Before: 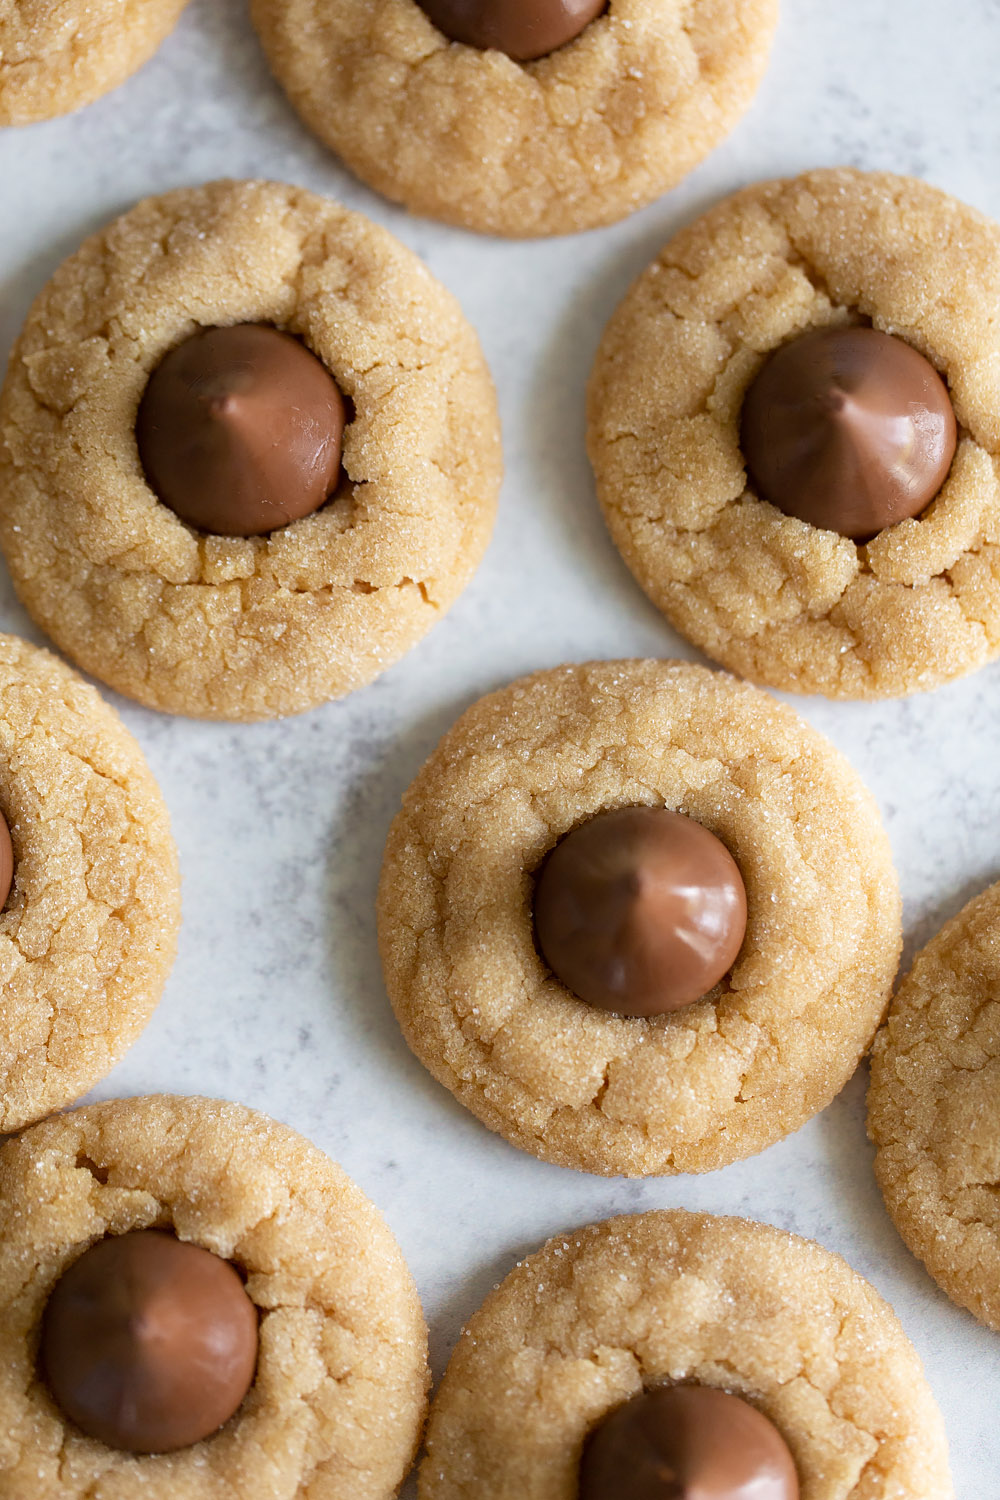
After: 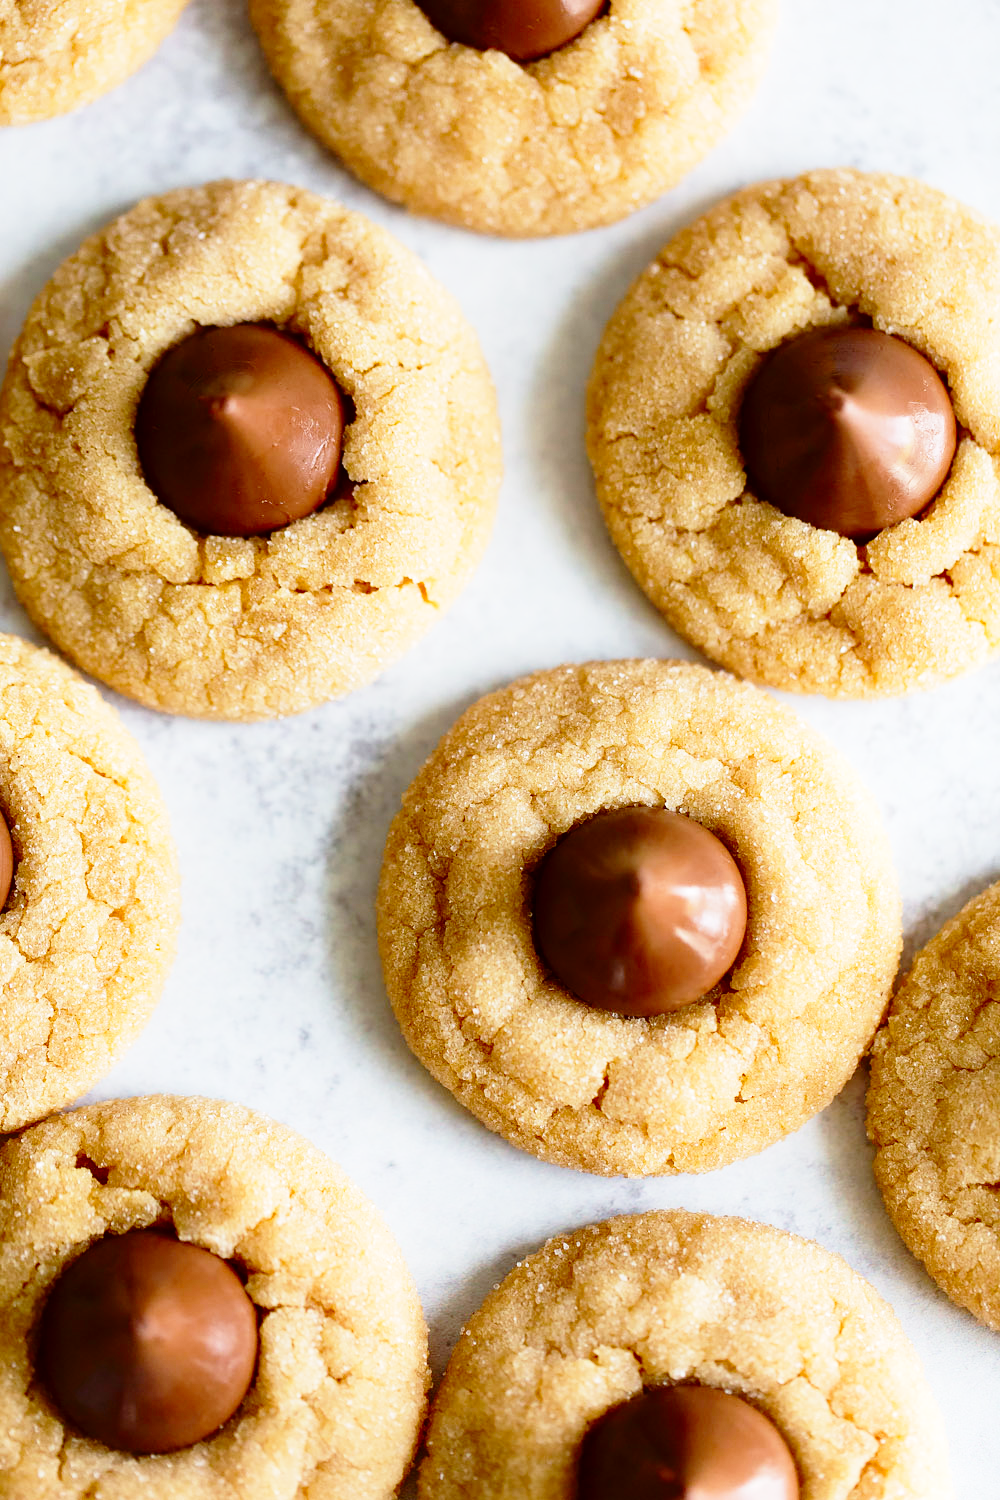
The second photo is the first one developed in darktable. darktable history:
contrast brightness saturation: contrast 0.116, brightness -0.117, saturation 0.197
base curve: curves: ch0 [(0, 0) (0.028, 0.03) (0.121, 0.232) (0.46, 0.748) (0.859, 0.968) (1, 1)], preserve colors none
